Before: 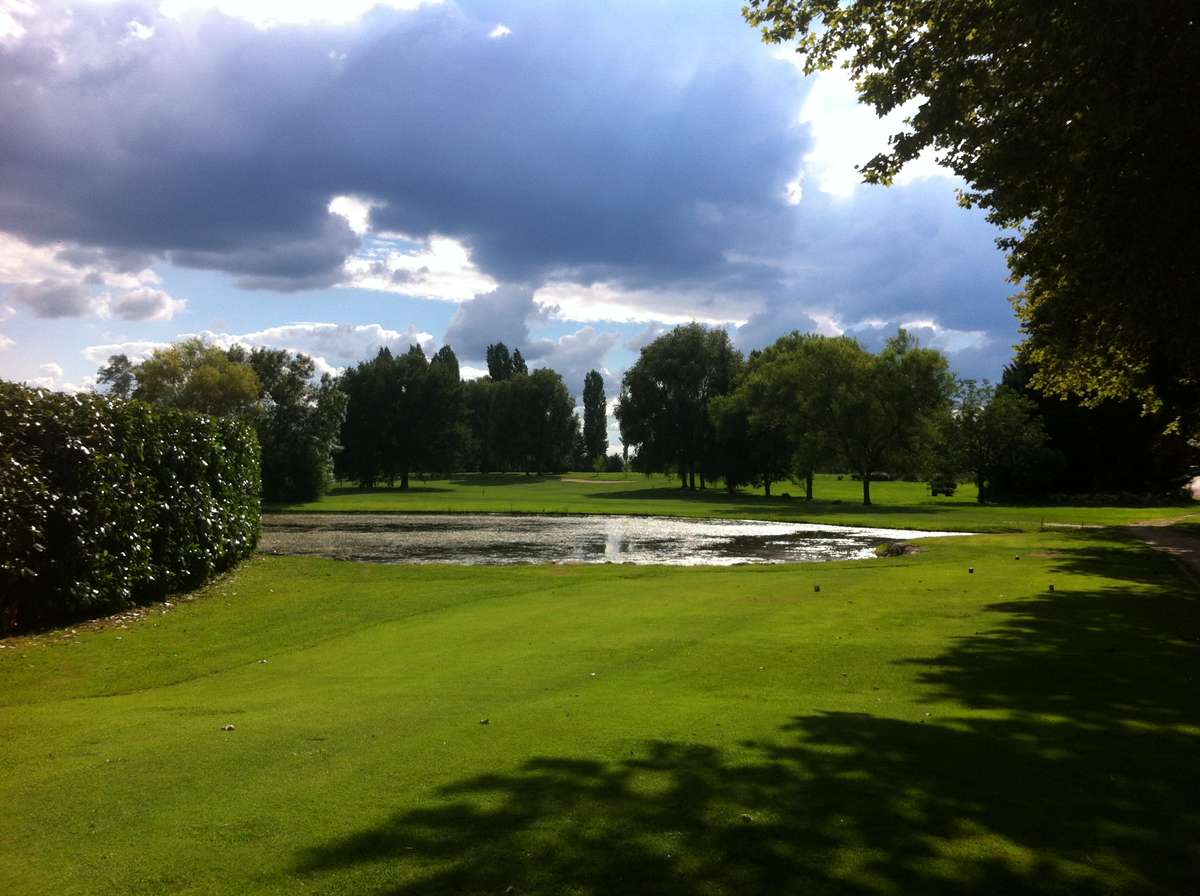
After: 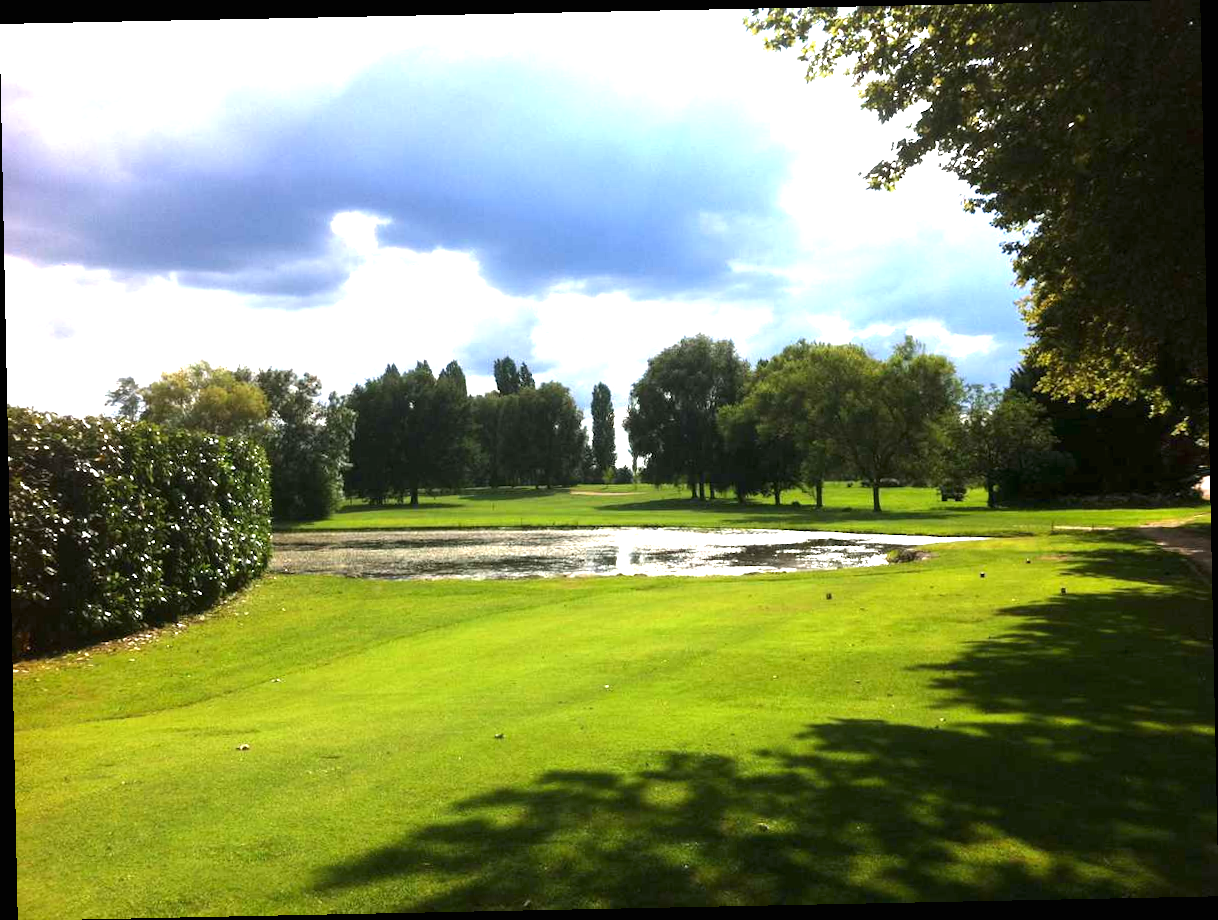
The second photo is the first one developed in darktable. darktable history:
exposure: black level correction 0, exposure 1.5 EV, compensate exposure bias true, compensate highlight preservation false
rotate and perspective: rotation -1.17°, automatic cropping off
